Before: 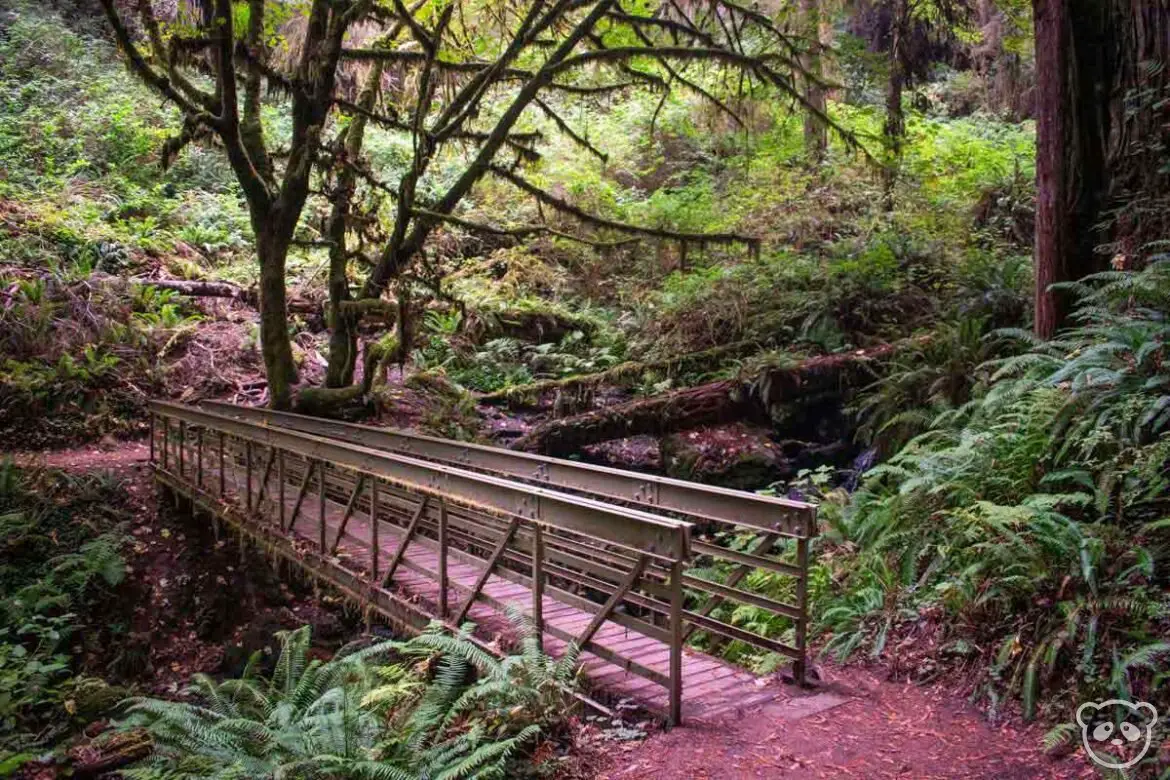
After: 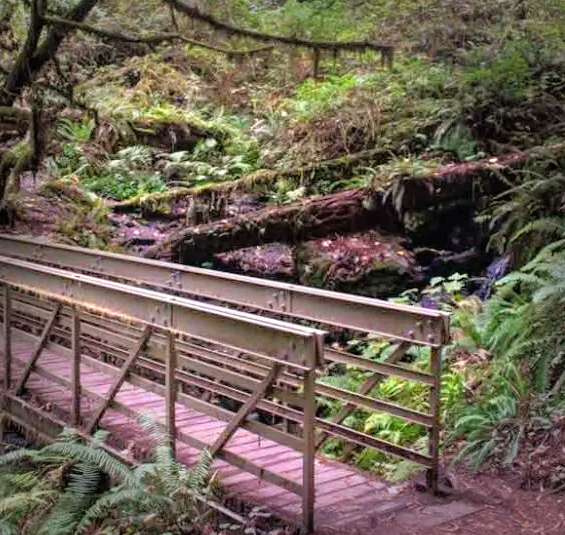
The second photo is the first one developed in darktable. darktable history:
color zones: curves: ch1 [(0.077, 0.436) (0.25, 0.5) (0.75, 0.5)]
crop: left 31.379%, top 24.658%, right 20.326%, bottom 6.628%
tone equalizer: -7 EV 0.15 EV, -6 EV 0.6 EV, -5 EV 1.15 EV, -4 EV 1.33 EV, -3 EV 1.15 EV, -2 EV 0.6 EV, -1 EV 0.15 EV, mask exposure compensation -0.5 EV
vignetting: fall-off start 66.7%, fall-off radius 39.74%, brightness -0.576, saturation -0.258, automatic ratio true, width/height ratio 0.671, dithering 16-bit output
